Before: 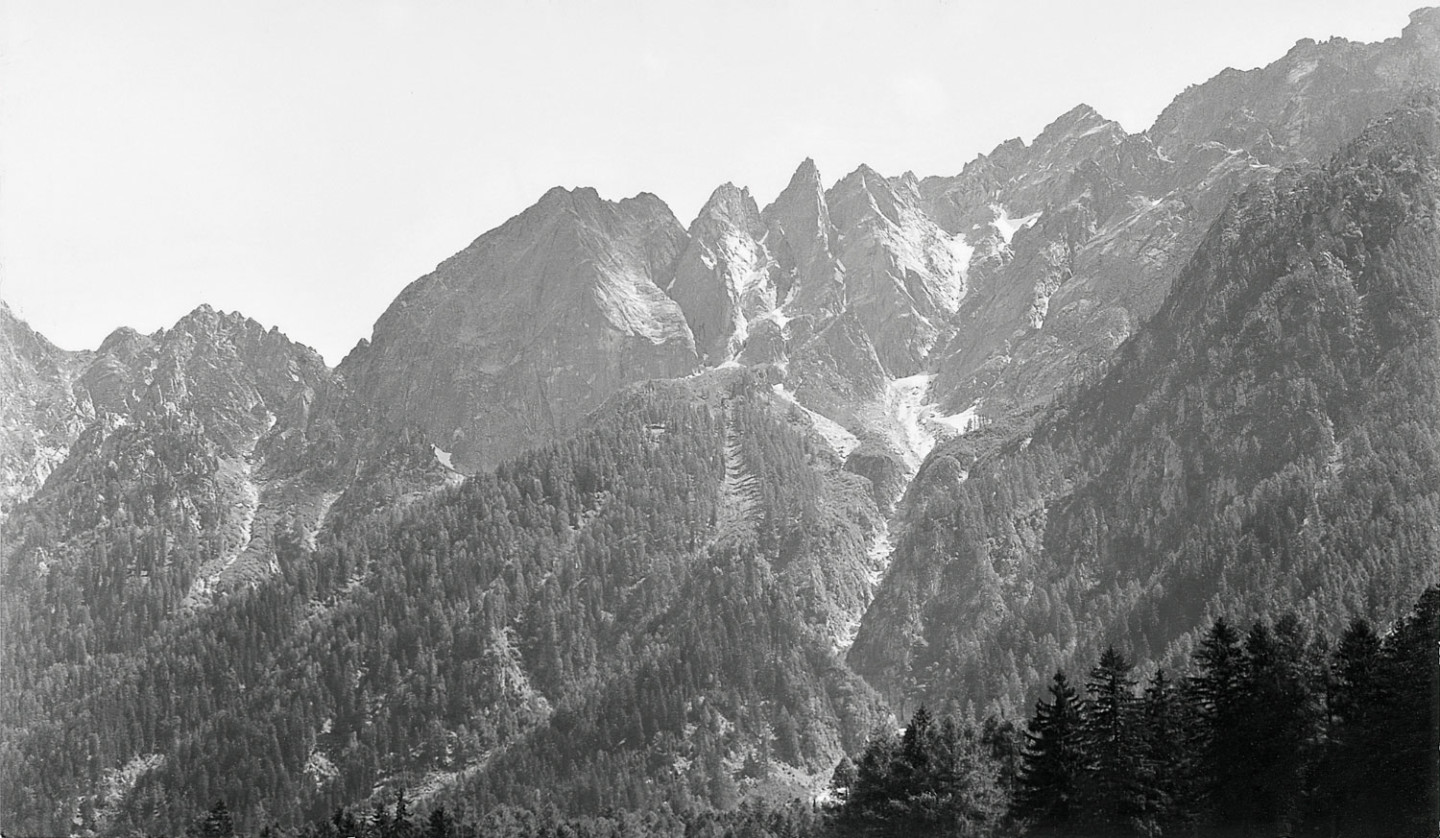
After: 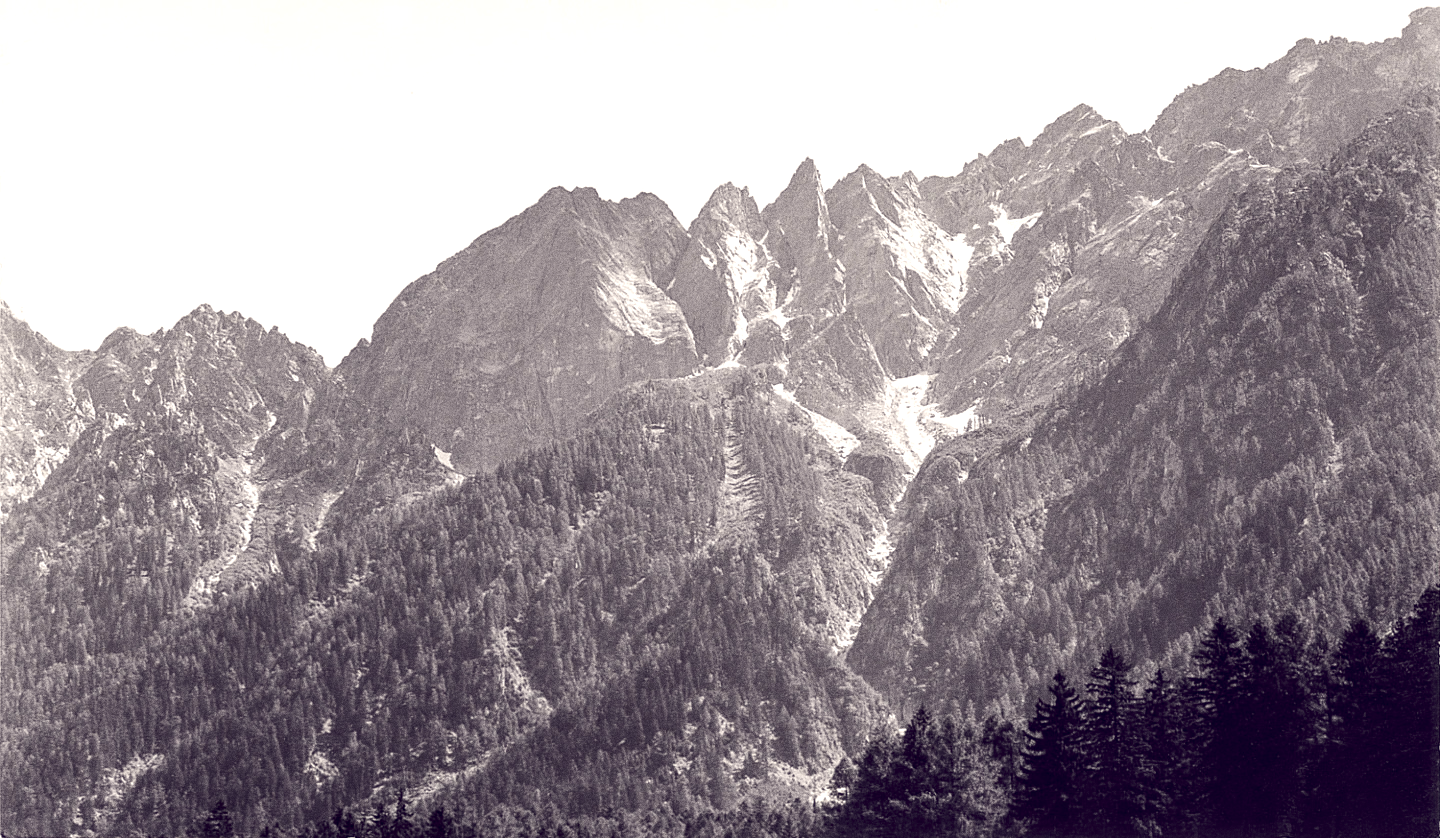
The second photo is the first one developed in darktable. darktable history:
grain: coarseness 9.61 ISO, strength 35.62%
local contrast: detail 130%
color balance: lift [1.001, 0.997, 0.99, 1.01], gamma [1.007, 1, 0.975, 1.025], gain [1, 1.065, 1.052, 0.935], contrast 13.25%
